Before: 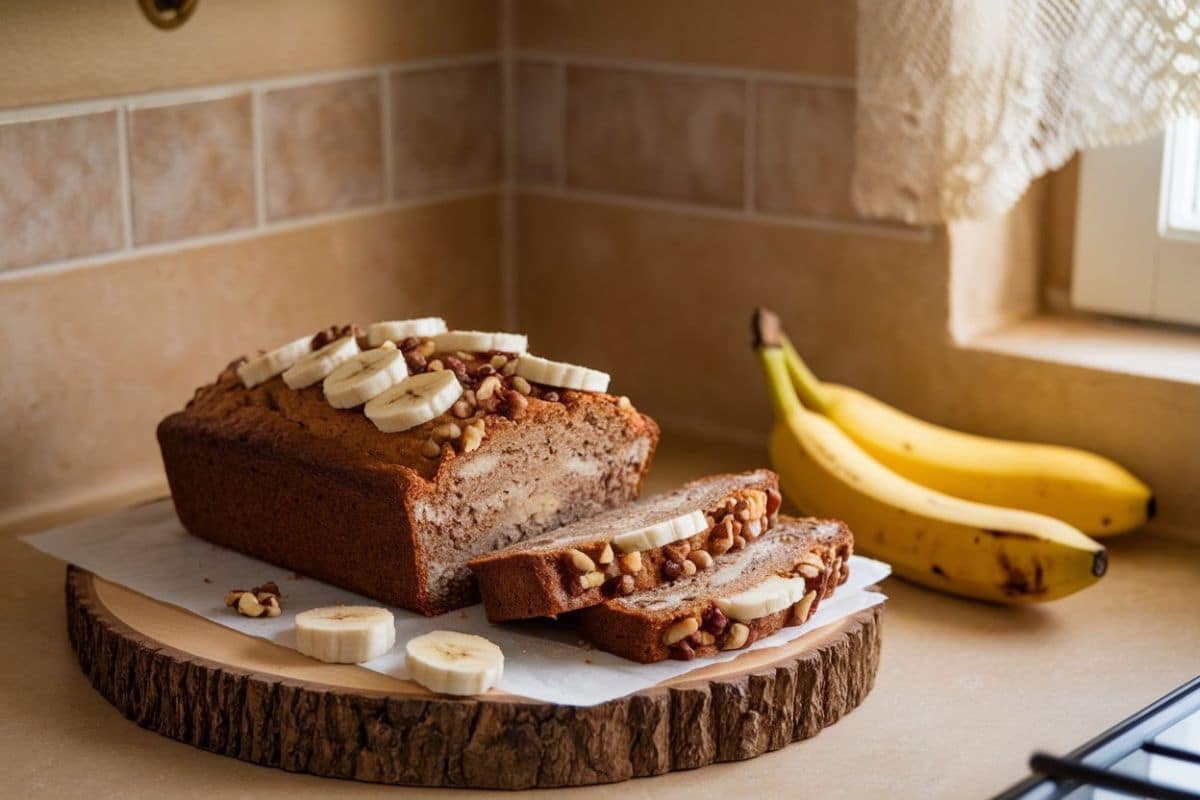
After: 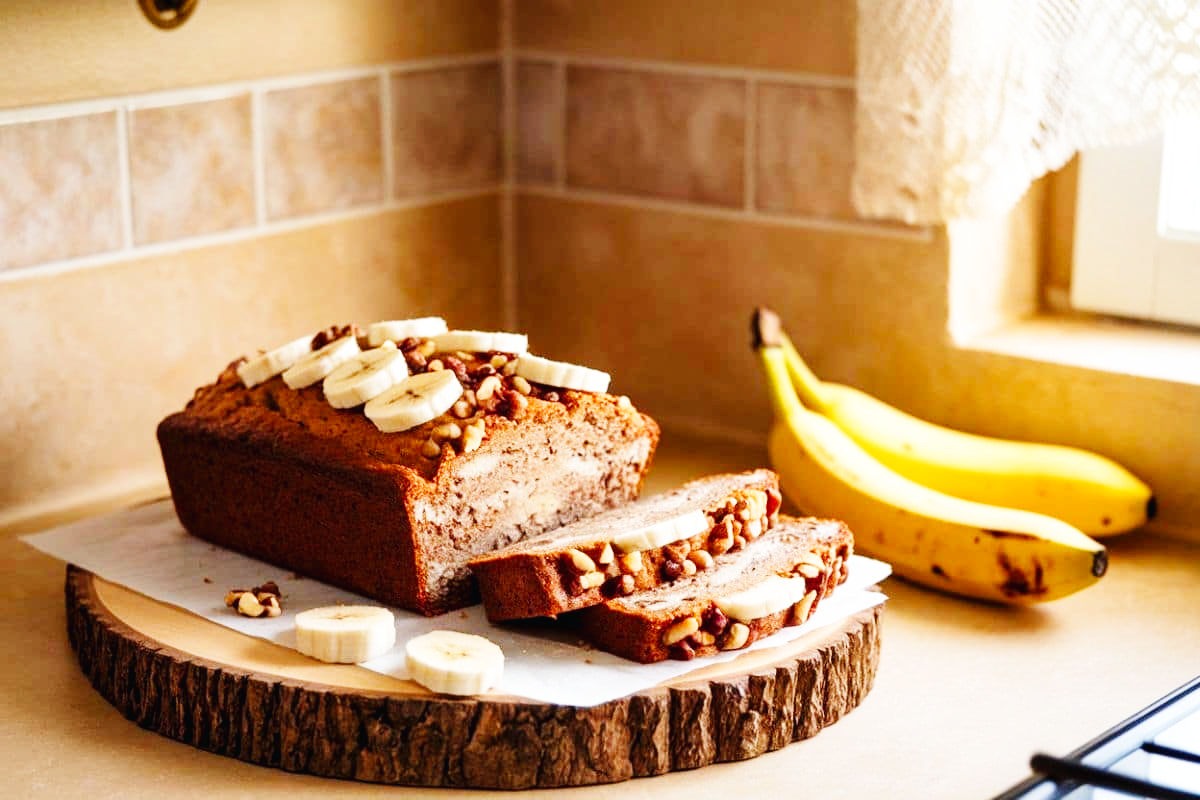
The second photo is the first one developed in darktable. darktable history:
tone equalizer: on, module defaults
base curve: curves: ch0 [(0, 0.003) (0.001, 0.002) (0.006, 0.004) (0.02, 0.022) (0.048, 0.086) (0.094, 0.234) (0.162, 0.431) (0.258, 0.629) (0.385, 0.8) (0.548, 0.918) (0.751, 0.988) (1, 1)], preserve colors none
